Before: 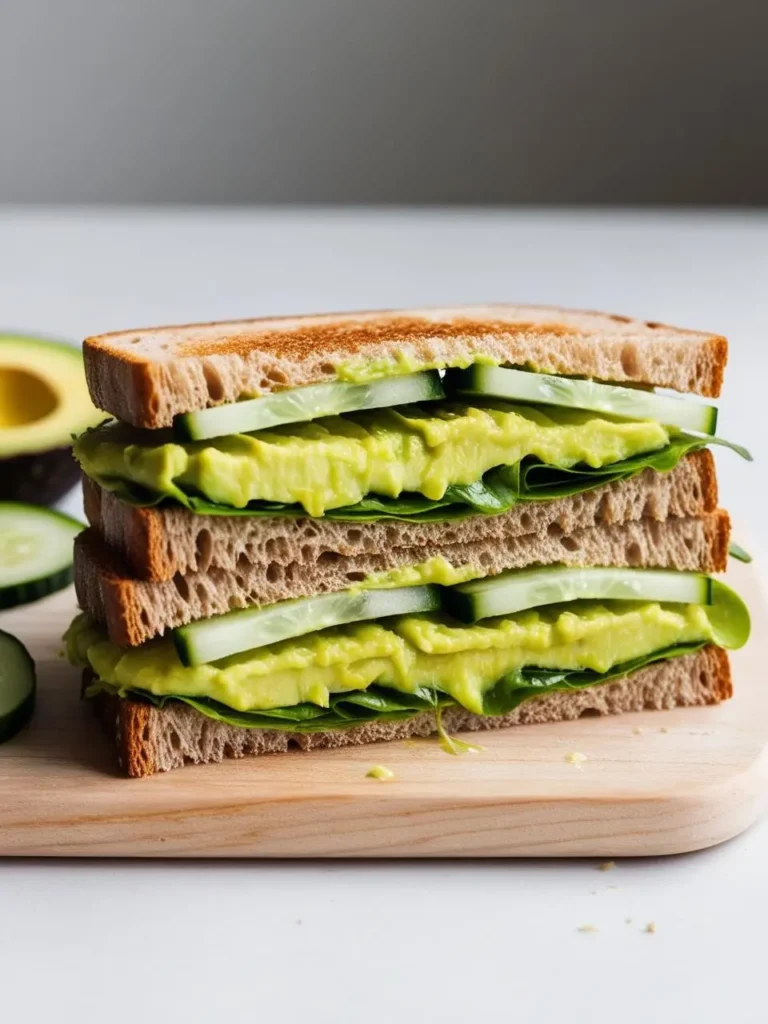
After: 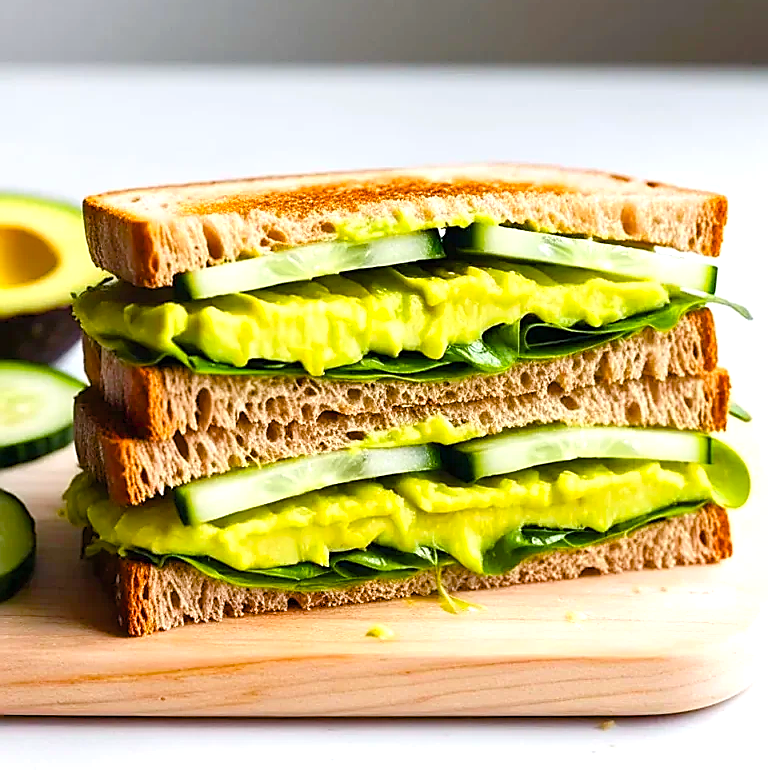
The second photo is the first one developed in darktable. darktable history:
crop: top 13.812%, bottom 10.909%
sharpen: radius 1.397, amount 1.243, threshold 0.619
color balance rgb: perceptual saturation grading › global saturation 35.181%, perceptual saturation grading › highlights -29.822%, perceptual saturation grading › shadows 35.924%, global vibrance 20%
exposure: exposure 0.56 EV, compensate highlight preservation false
contrast brightness saturation: contrast 0.035, brightness 0.062, saturation 0.127
